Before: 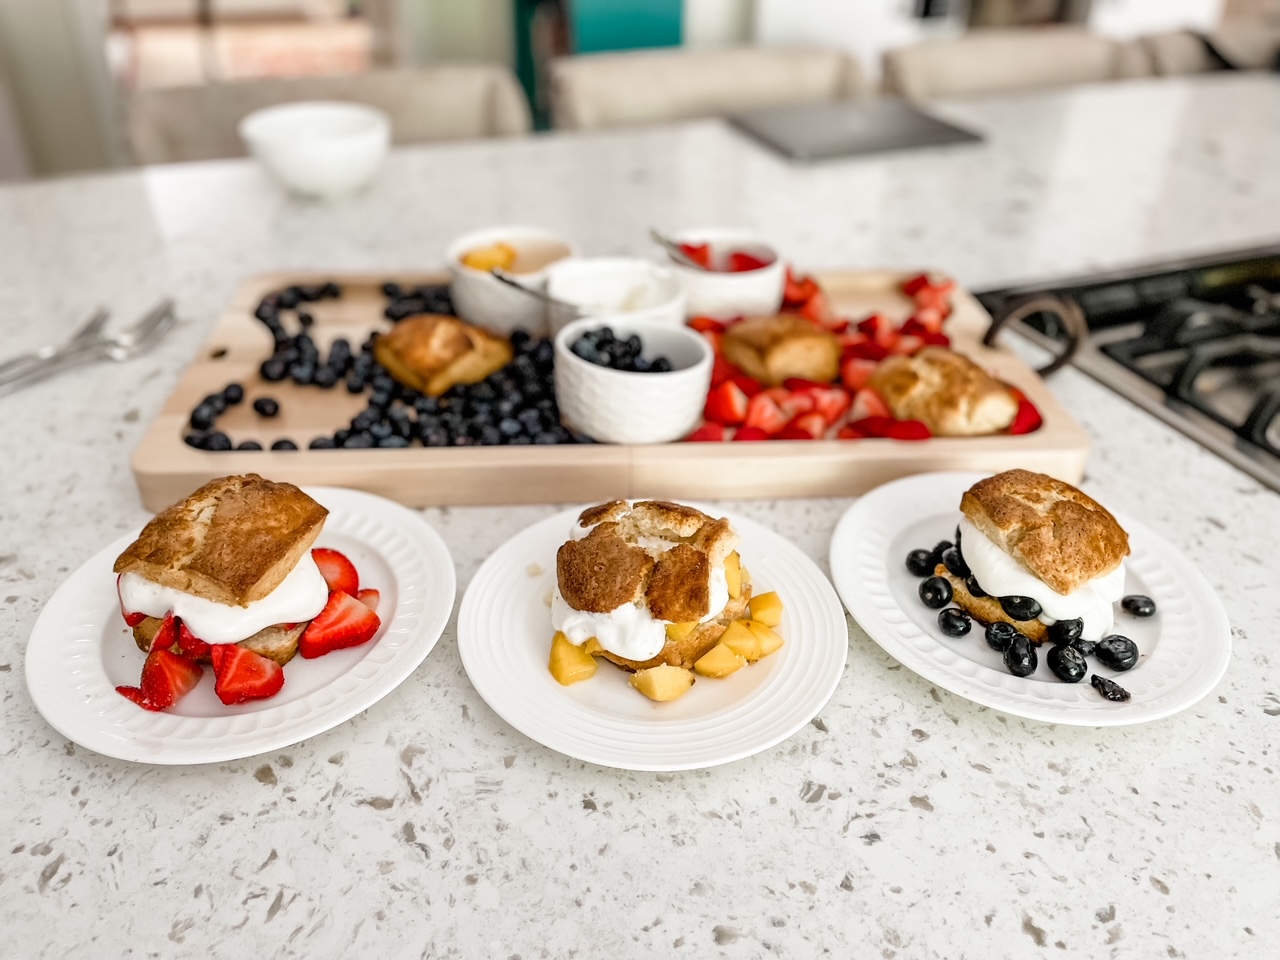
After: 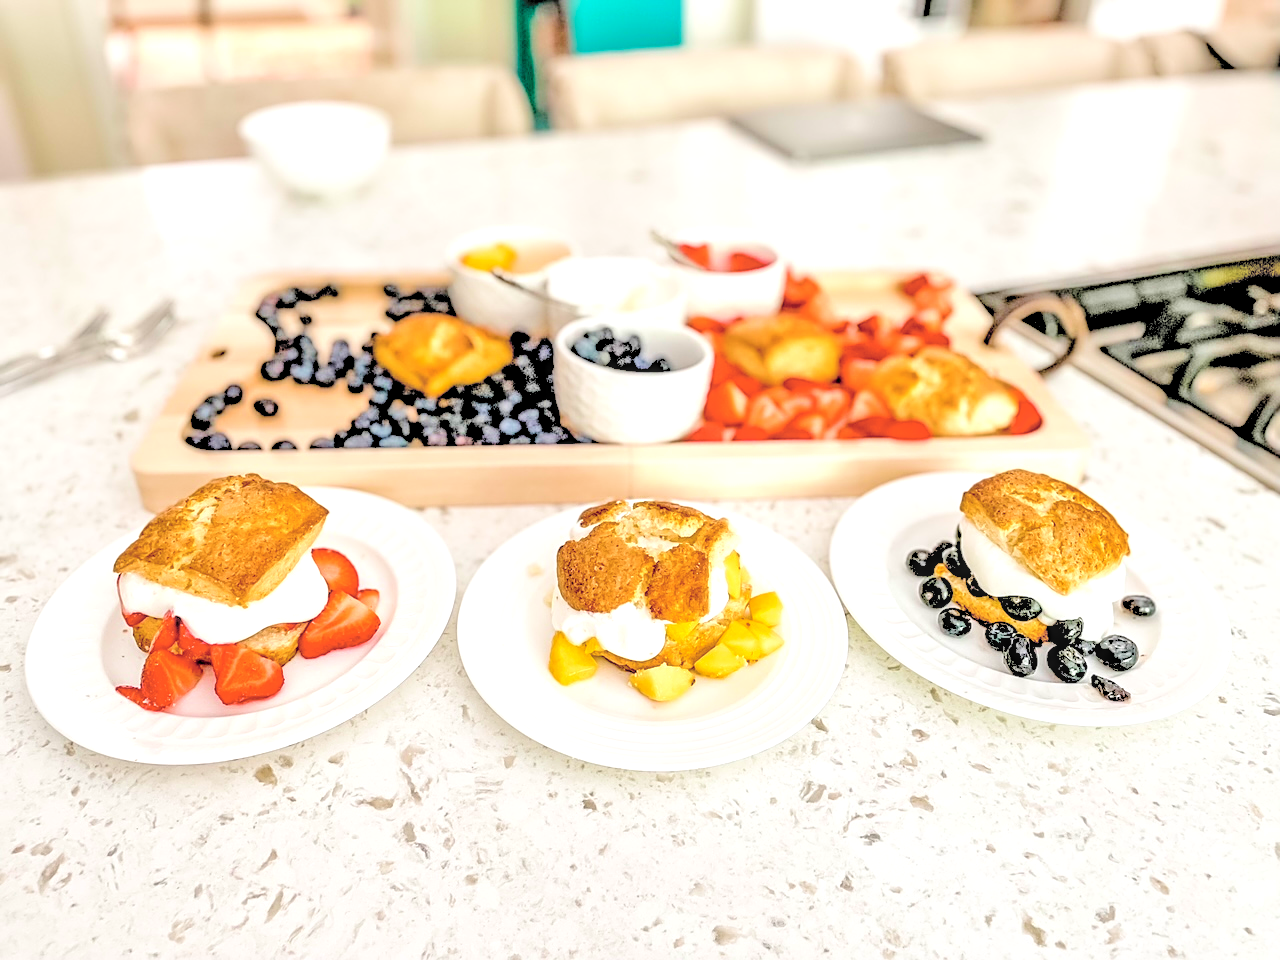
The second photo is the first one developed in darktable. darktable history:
color balance rgb: perceptual saturation grading › global saturation 20%, global vibrance 20%
tone equalizer: -7 EV 0.15 EV, -6 EV 0.6 EV, -5 EV 1.15 EV, -4 EV 1.33 EV, -3 EV 1.15 EV, -2 EV 0.6 EV, -1 EV 0.15 EV, mask exposure compensation -0.5 EV
sharpen: on, module defaults
exposure: black level correction 0.007, exposure 0.159 EV, compensate highlight preservation false
local contrast: highlights 12%, shadows 38%, detail 183%, midtone range 0.471
contrast brightness saturation: brightness 1
velvia: on, module defaults
